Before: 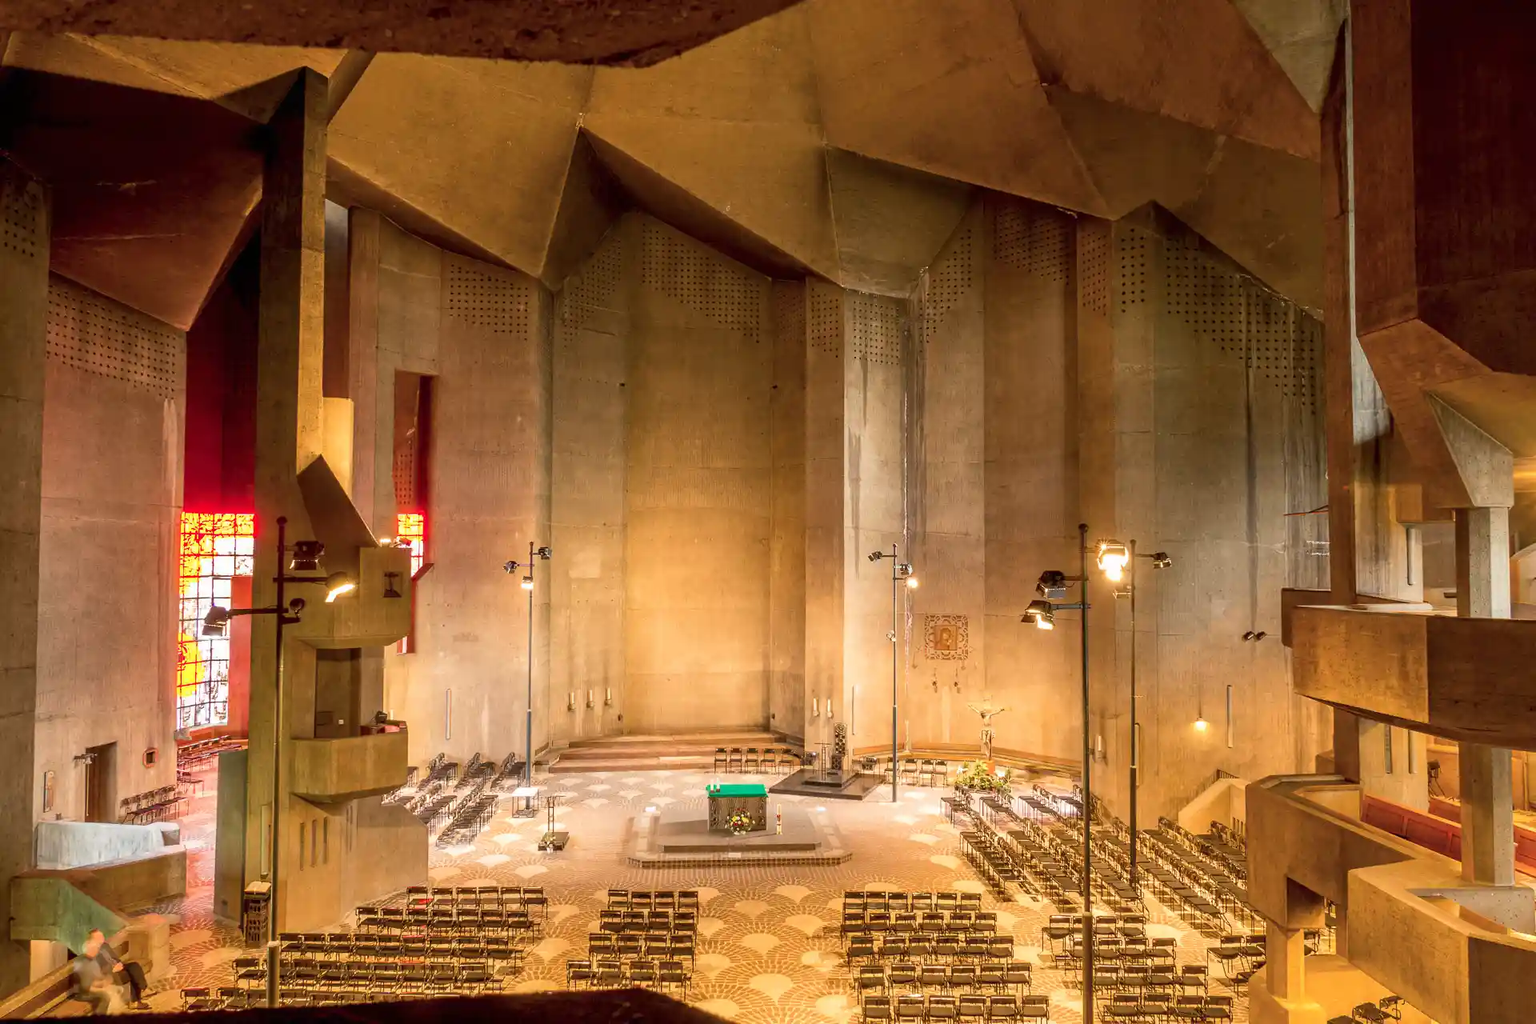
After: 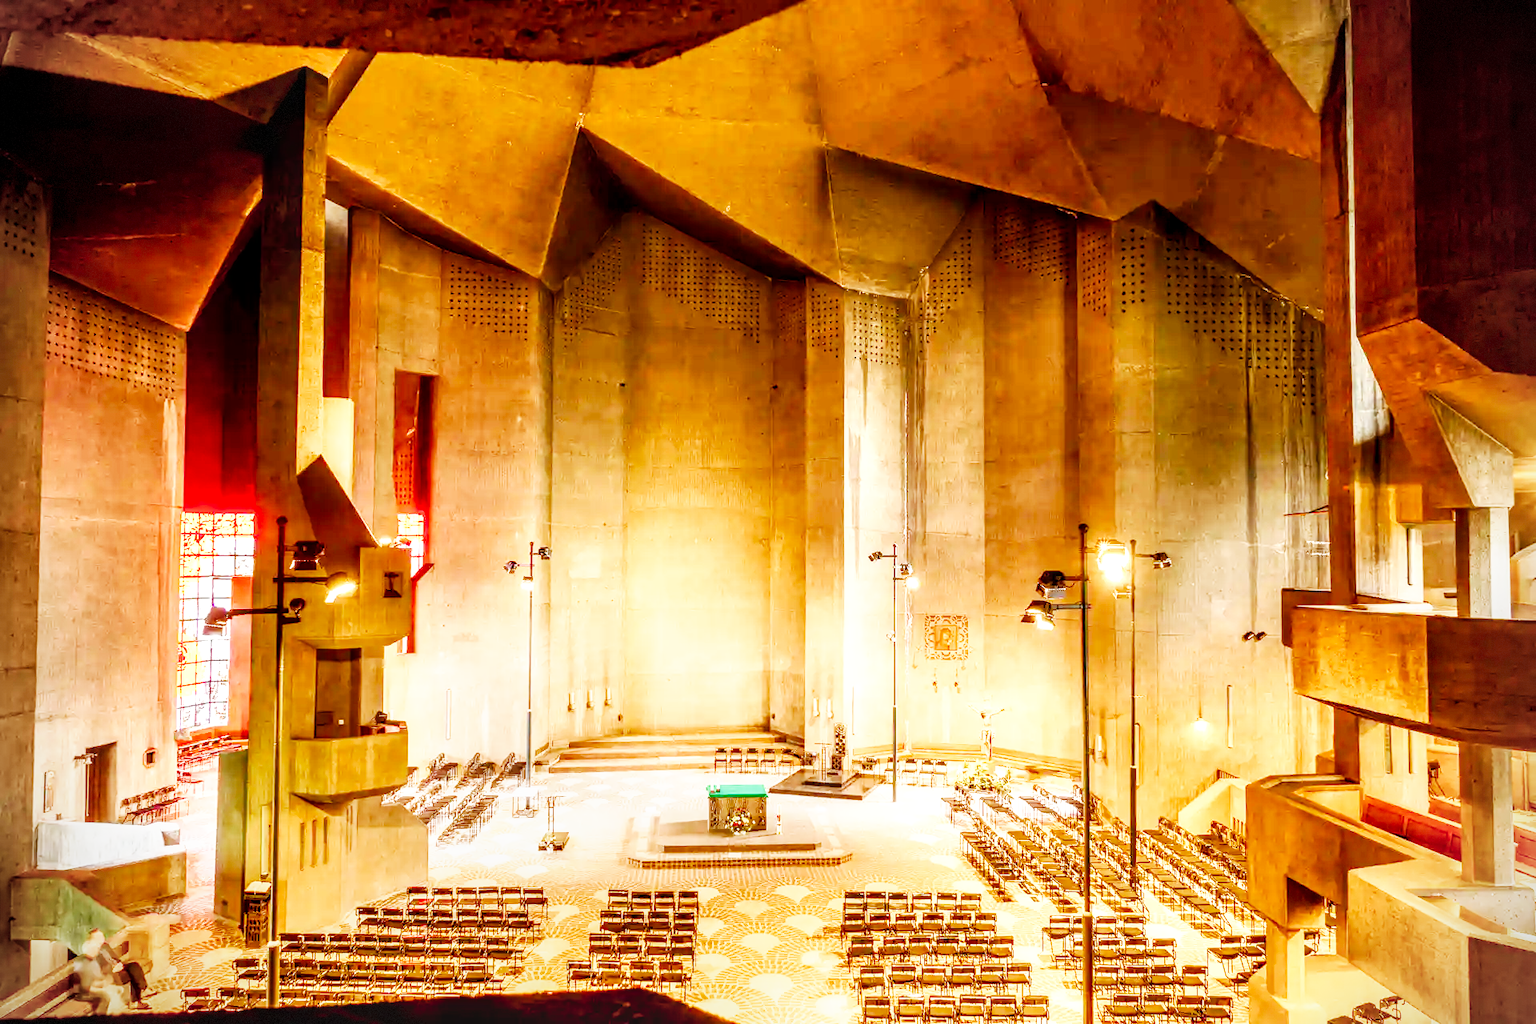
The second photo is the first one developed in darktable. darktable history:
vignetting: fall-off radius 60.94%, dithering 8-bit output, unbound false
local contrast: on, module defaults
exposure: exposure 0.152 EV, compensate exposure bias true, compensate highlight preservation false
color balance rgb: perceptual saturation grading › global saturation 0.527%, perceptual saturation grading › highlights -25.636%, perceptual saturation grading › shadows 29.285%, global vibrance 20%
base curve: curves: ch0 [(0, 0) (0.007, 0.004) (0.027, 0.03) (0.046, 0.07) (0.207, 0.54) (0.442, 0.872) (0.673, 0.972) (1, 1)], preserve colors none
